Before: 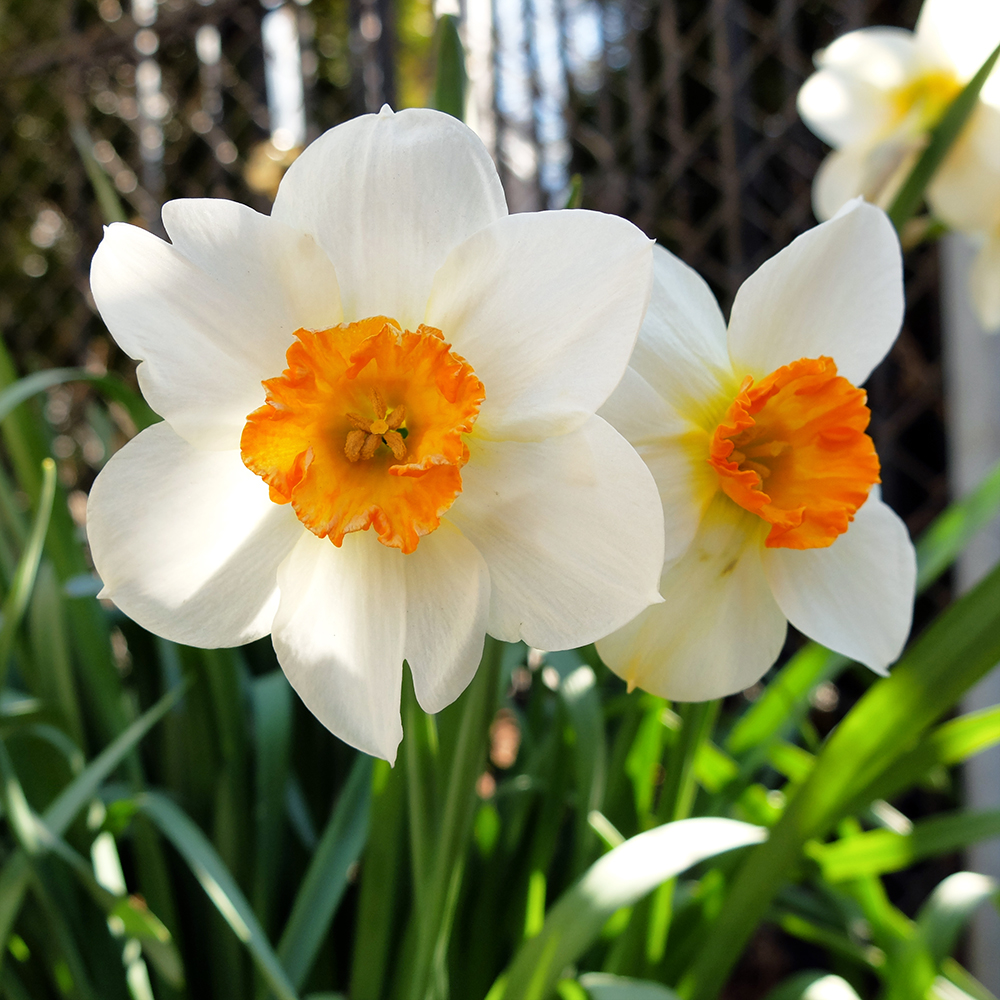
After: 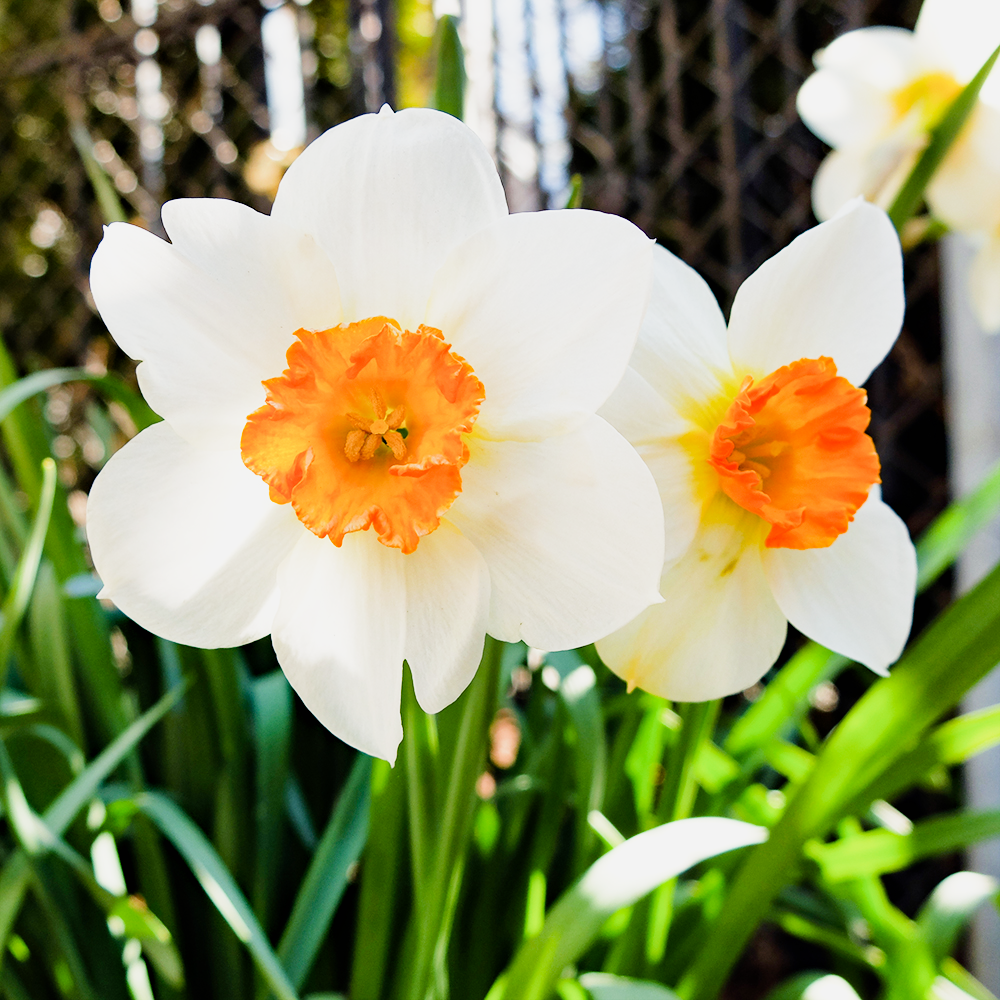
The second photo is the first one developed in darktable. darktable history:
exposure: black level correction 0, exposure 1.1 EV, compensate highlight preservation false
haze removal: compatibility mode true, adaptive false
sigmoid: on, module defaults
